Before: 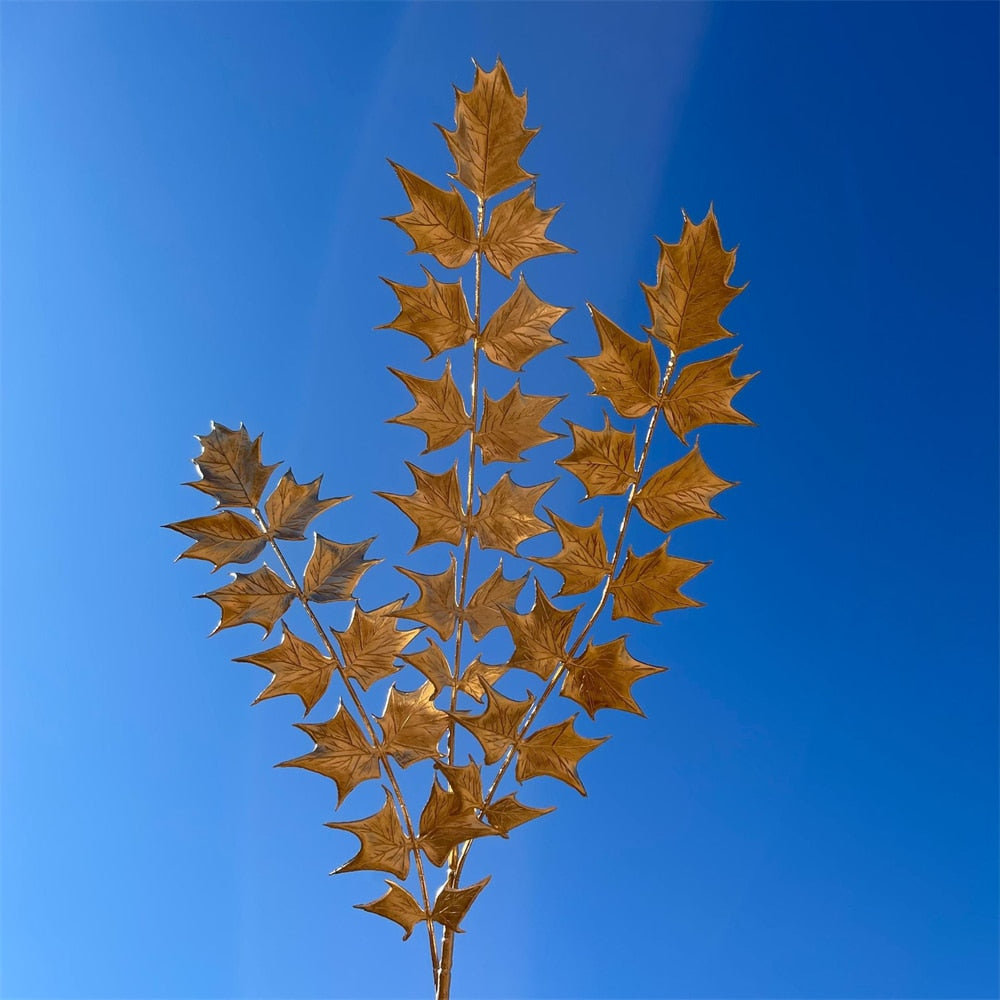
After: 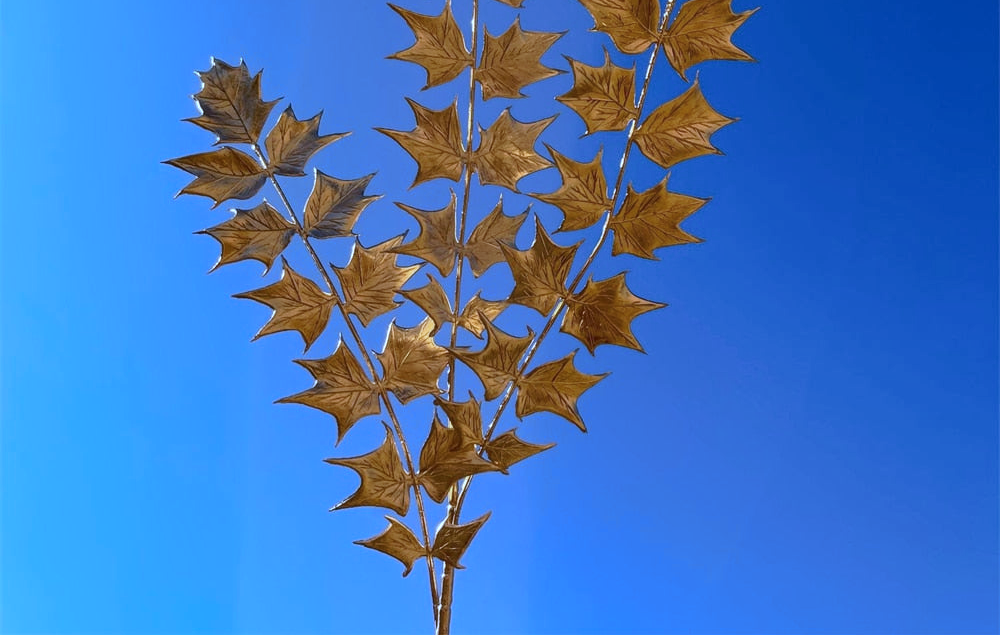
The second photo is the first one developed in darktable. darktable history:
tone curve: curves: ch0 [(0, 0) (0.003, 0.032) (0.011, 0.04) (0.025, 0.058) (0.044, 0.084) (0.069, 0.107) (0.1, 0.13) (0.136, 0.158) (0.177, 0.193) (0.224, 0.236) (0.277, 0.283) (0.335, 0.335) (0.399, 0.399) (0.468, 0.467) (0.543, 0.533) (0.623, 0.612) (0.709, 0.698) (0.801, 0.776) (0.898, 0.848) (1, 1)], preserve colors none
local contrast: on, module defaults
white balance: red 0.948, green 1.02, blue 1.176
crop and rotate: top 36.435%
